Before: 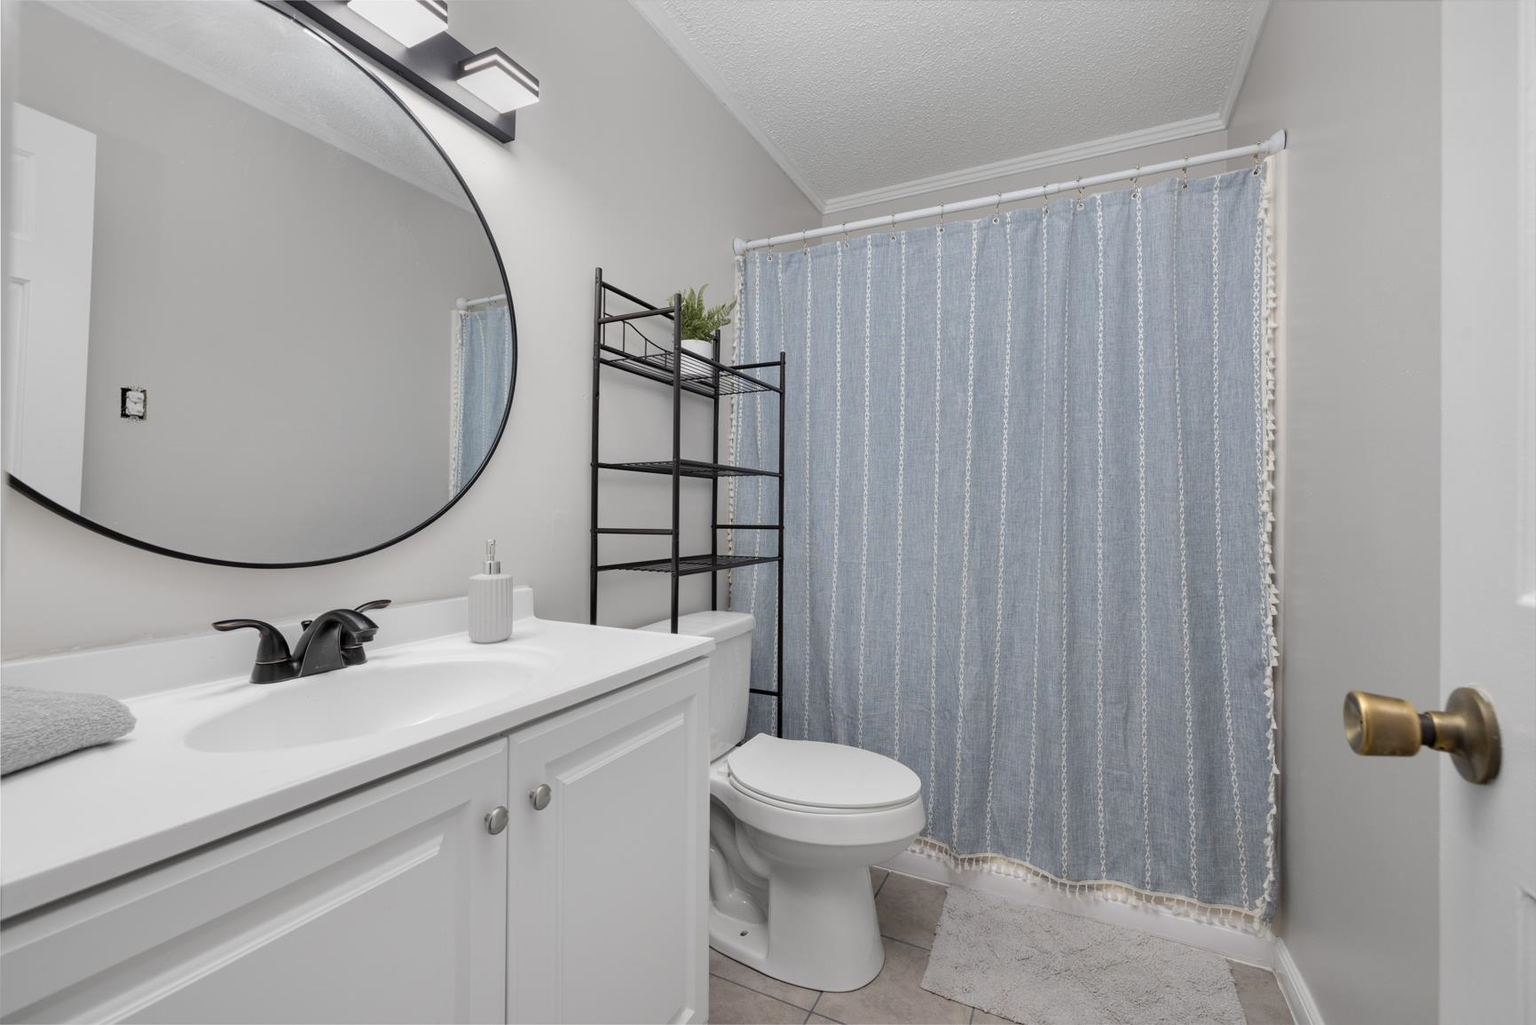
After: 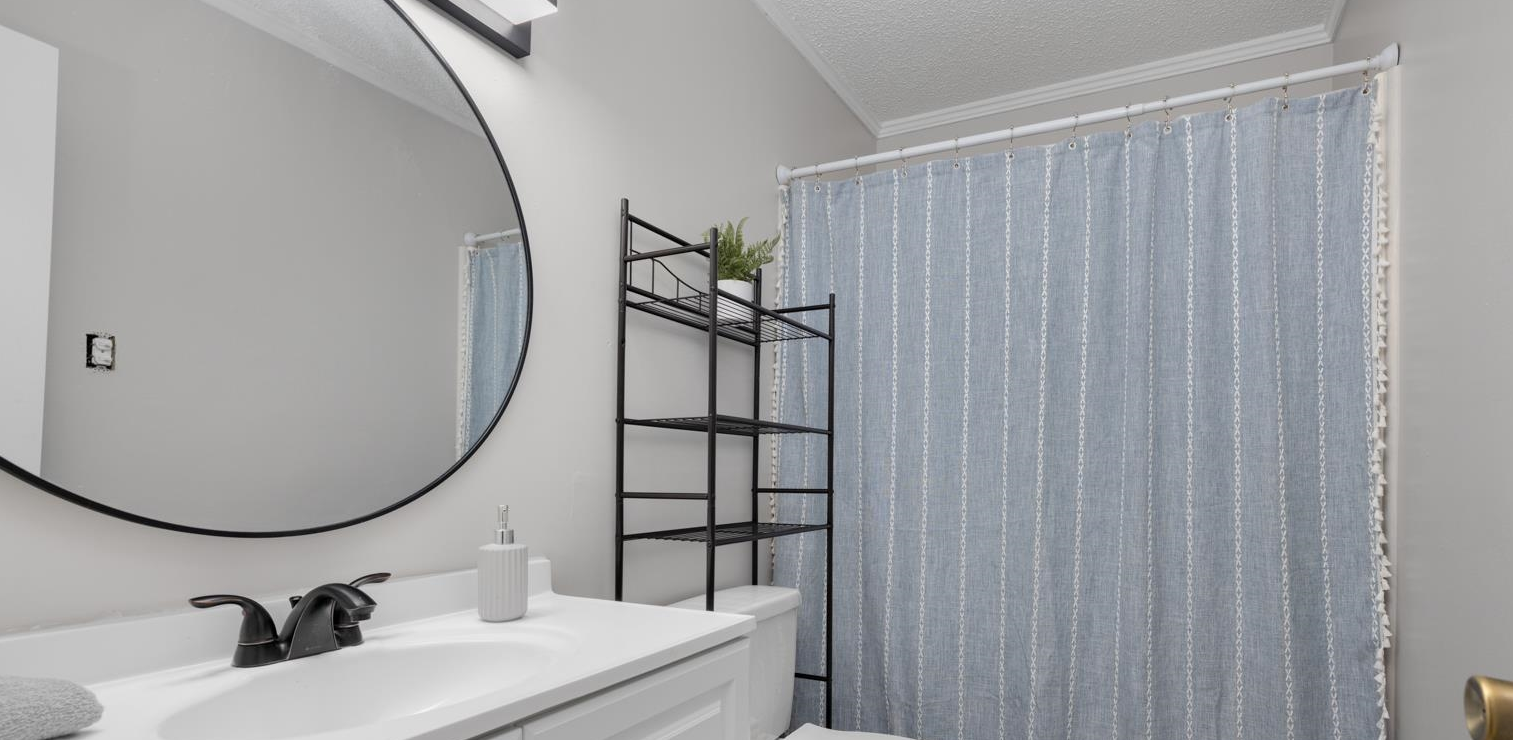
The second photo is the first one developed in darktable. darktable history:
crop: left 2.915%, top 8.993%, right 9.673%, bottom 26.936%
